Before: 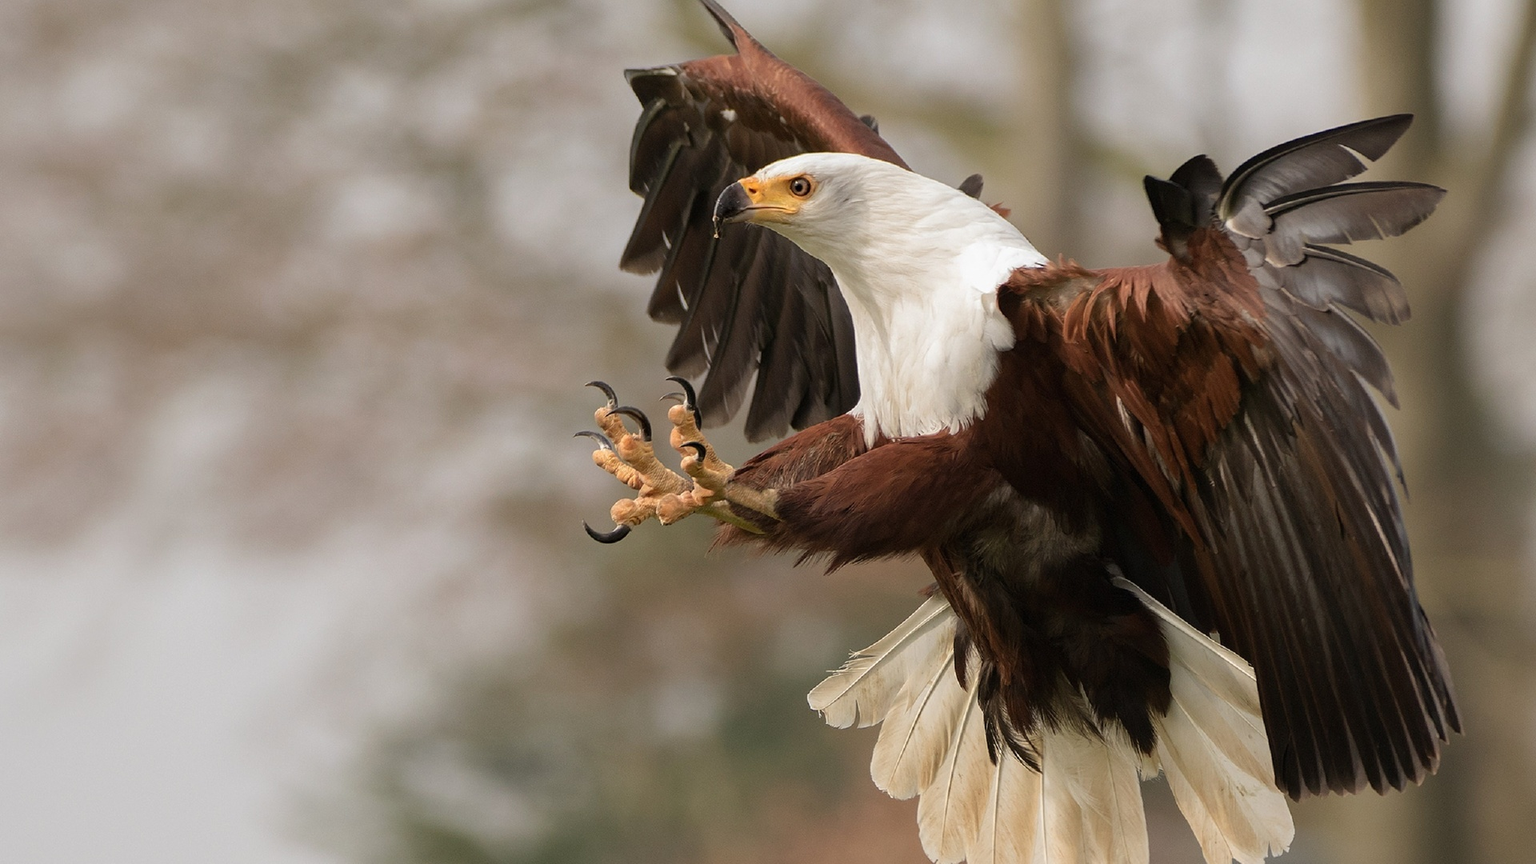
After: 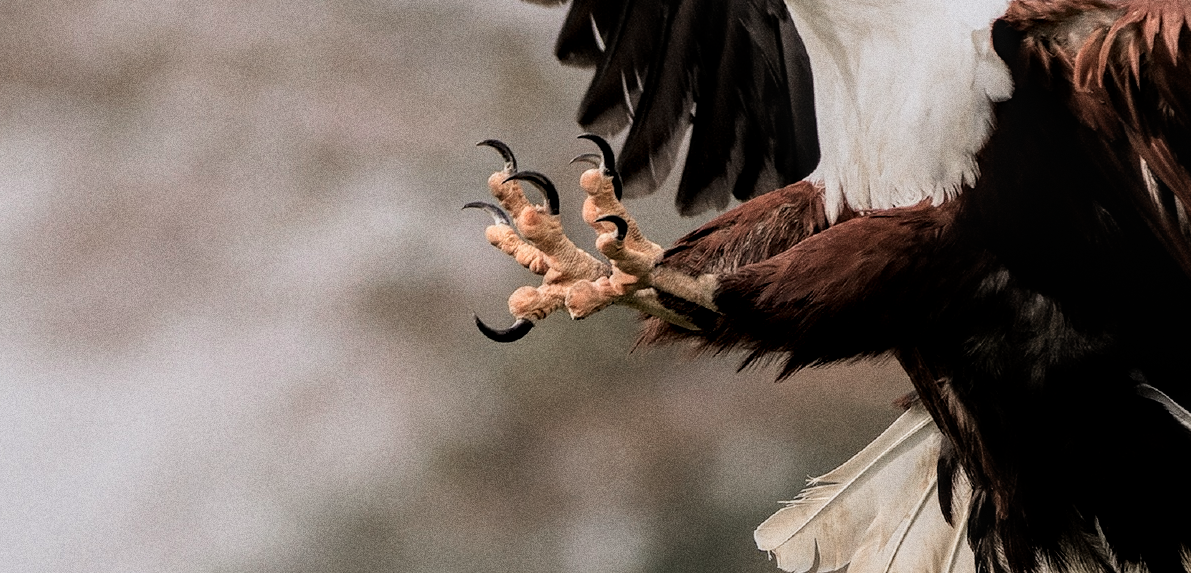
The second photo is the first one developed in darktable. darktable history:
filmic rgb: black relative exposure -5 EV, hardness 2.88, contrast 1.3, highlights saturation mix -30%
white balance: red 1.009, blue 1.027
grain: coarseness 0.09 ISO, strength 40%
local contrast: detail 130%
crop: left 13.312%, top 31.28%, right 24.627%, bottom 15.582%
color zones: curves: ch0 [(0, 0.473) (0.001, 0.473) (0.226, 0.548) (0.4, 0.589) (0.525, 0.54) (0.728, 0.403) (0.999, 0.473) (1, 0.473)]; ch1 [(0, 0.619) (0.001, 0.619) (0.234, 0.388) (0.4, 0.372) (0.528, 0.422) (0.732, 0.53) (0.999, 0.619) (1, 0.619)]; ch2 [(0, 0.547) (0.001, 0.547) (0.226, 0.45) (0.4, 0.525) (0.525, 0.585) (0.8, 0.511) (0.999, 0.547) (1, 0.547)]
